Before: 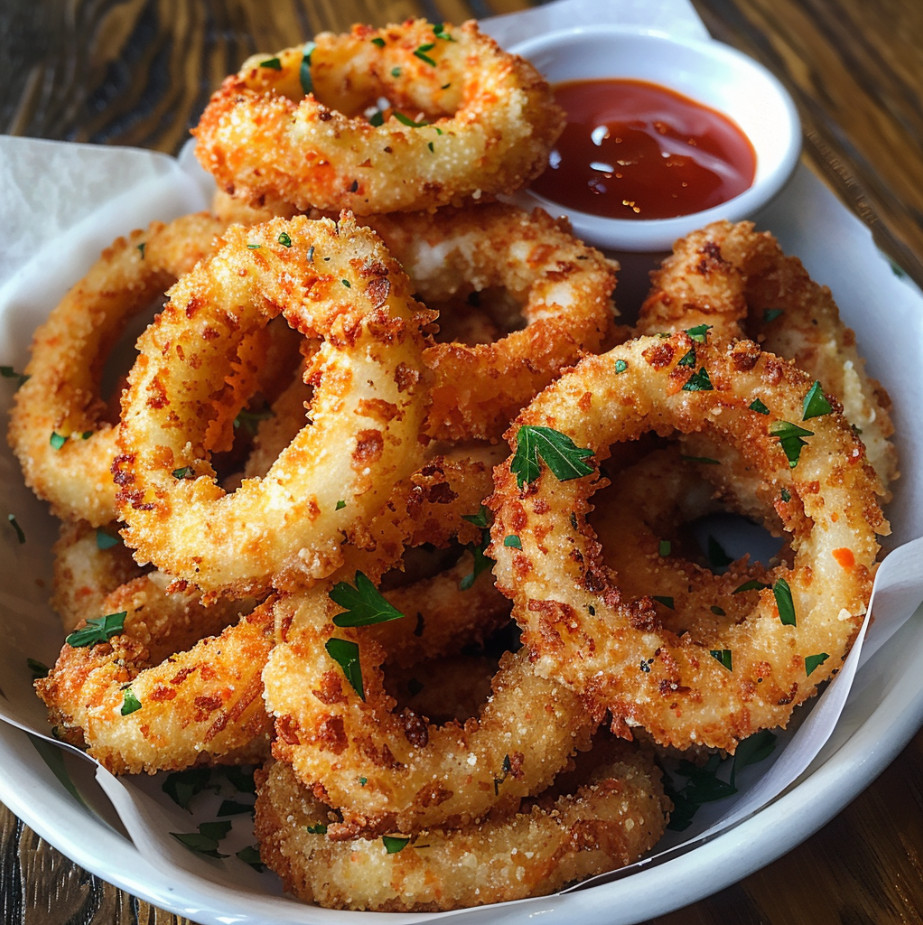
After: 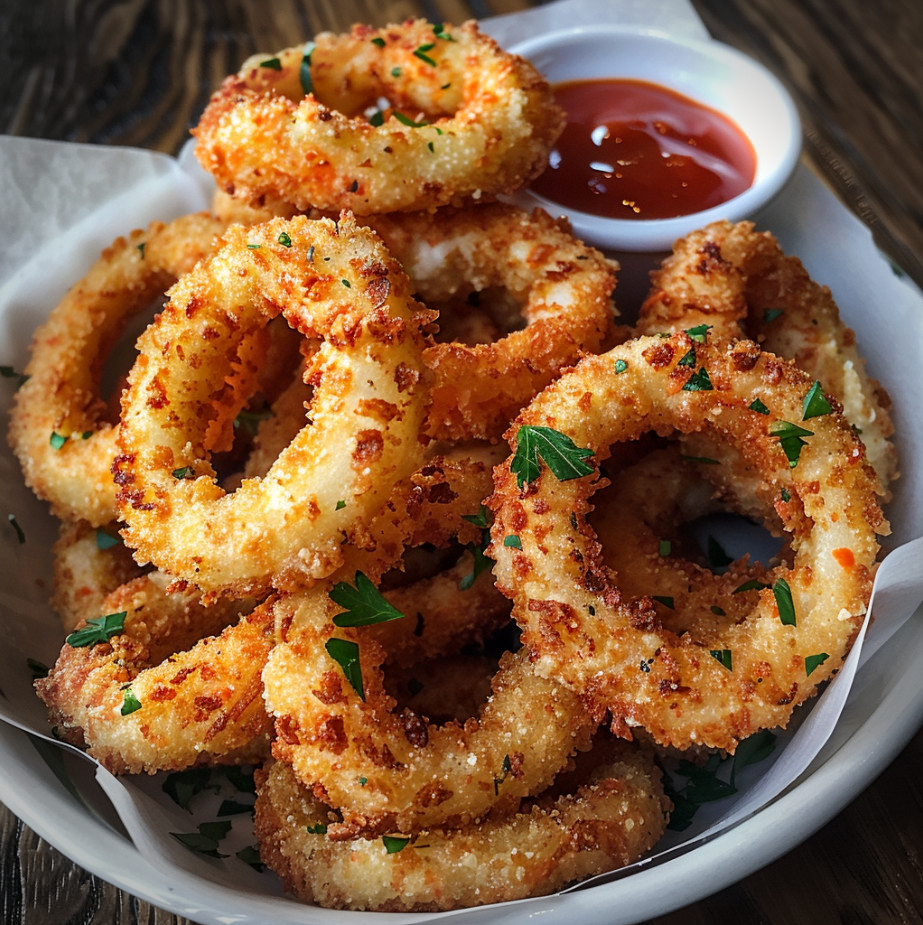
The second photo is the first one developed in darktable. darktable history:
bloom: size 3%, threshold 100%, strength 0%
local contrast: mode bilateral grid, contrast 28, coarseness 16, detail 115%, midtone range 0.2
vignetting: fall-off start 88.03%, fall-off radius 24.9%
